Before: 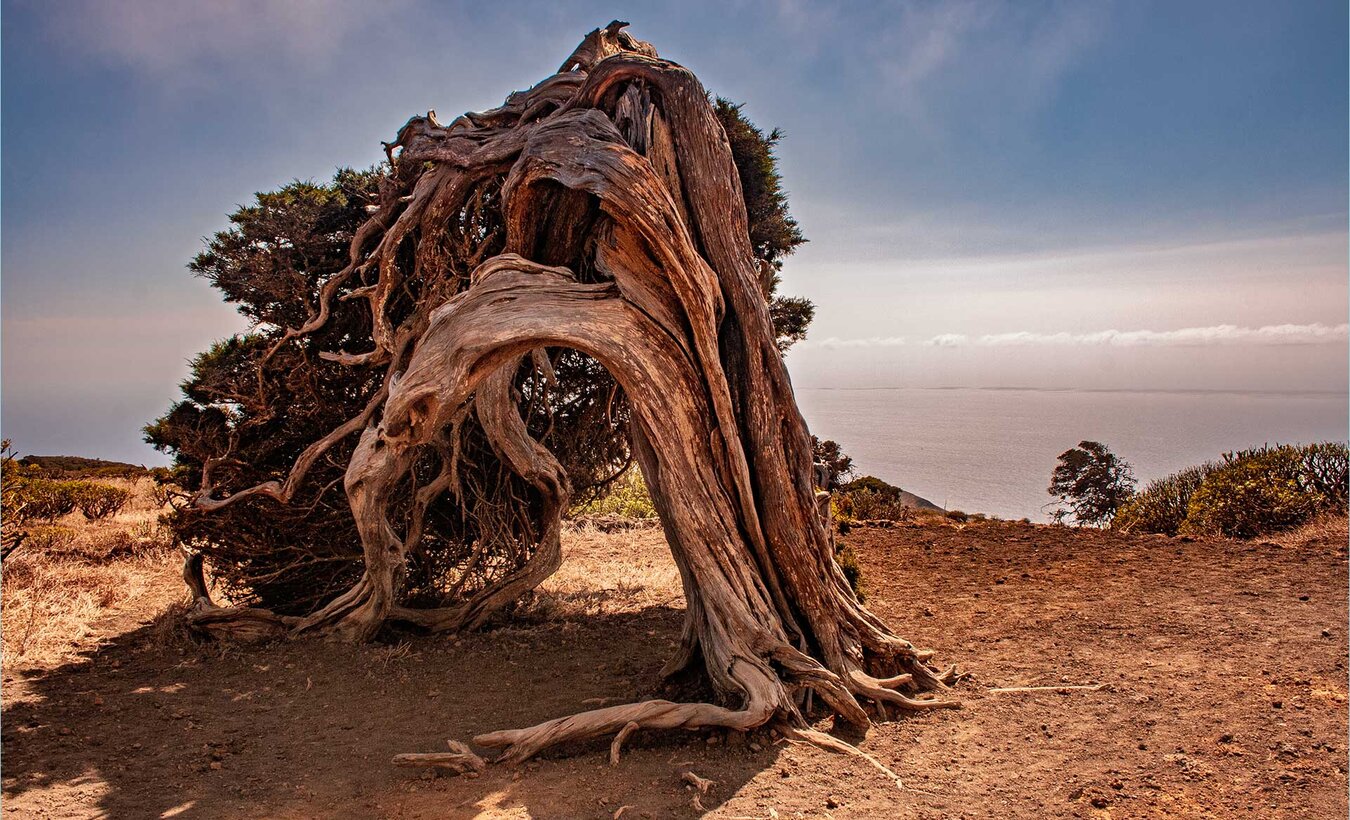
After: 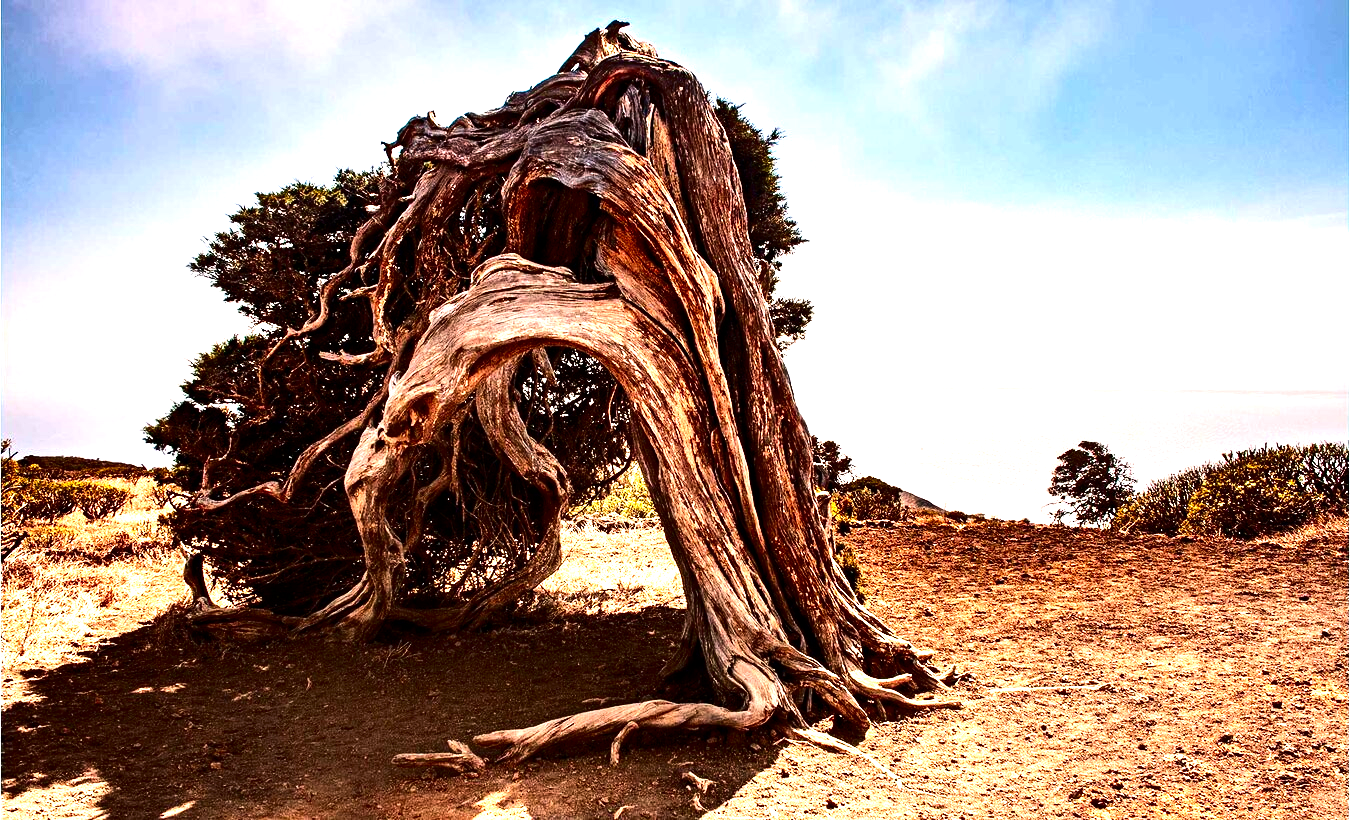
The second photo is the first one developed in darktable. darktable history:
contrast brightness saturation: contrast 0.193, brightness -0.22, saturation 0.113
tone equalizer: -8 EV -1.05 EV, -7 EV -1.04 EV, -6 EV -0.834 EV, -5 EV -0.561 EV, -3 EV 0.545 EV, -2 EV 0.862 EV, -1 EV 0.991 EV, +0 EV 1.08 EV, edges refinement/feathering 500, mask exposure compensation -1.57 EV, preserve details guided filter
exposure: black level correction 0.001, exposure 0.966 EV, compensate highlight preservation false
color balance rgb: perceptual saturation grading › global saturation 0.584%
